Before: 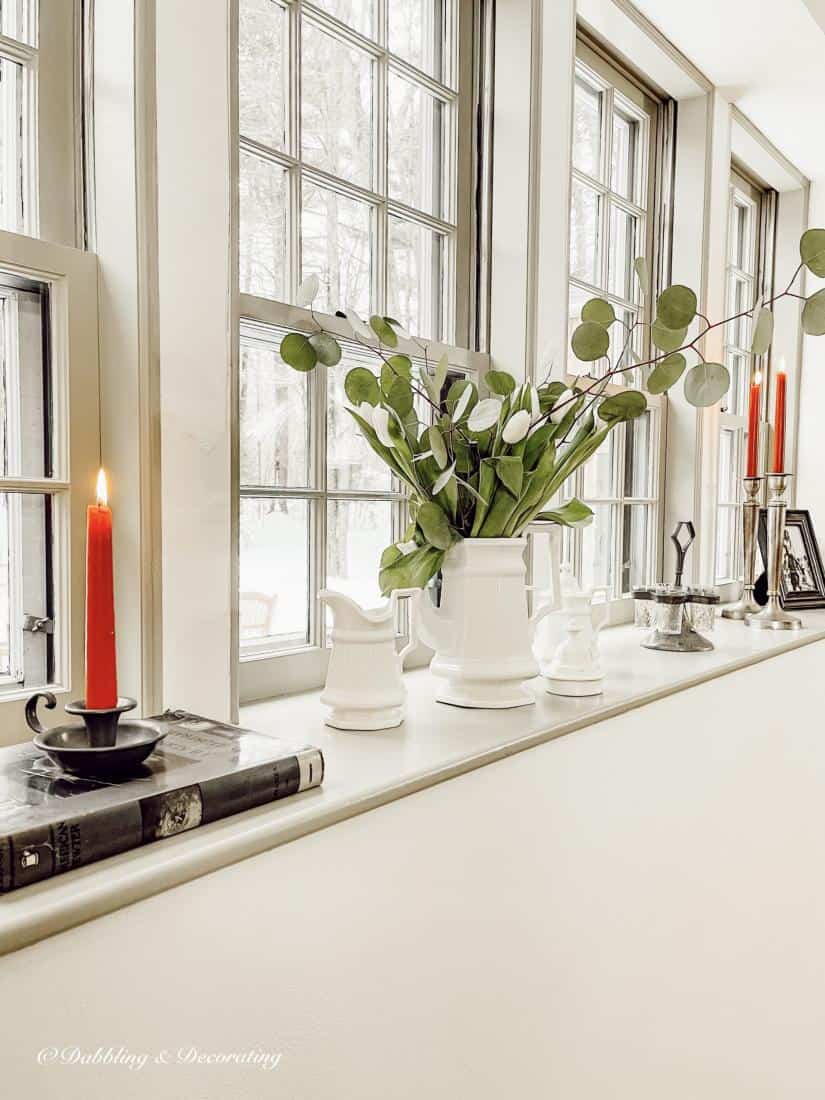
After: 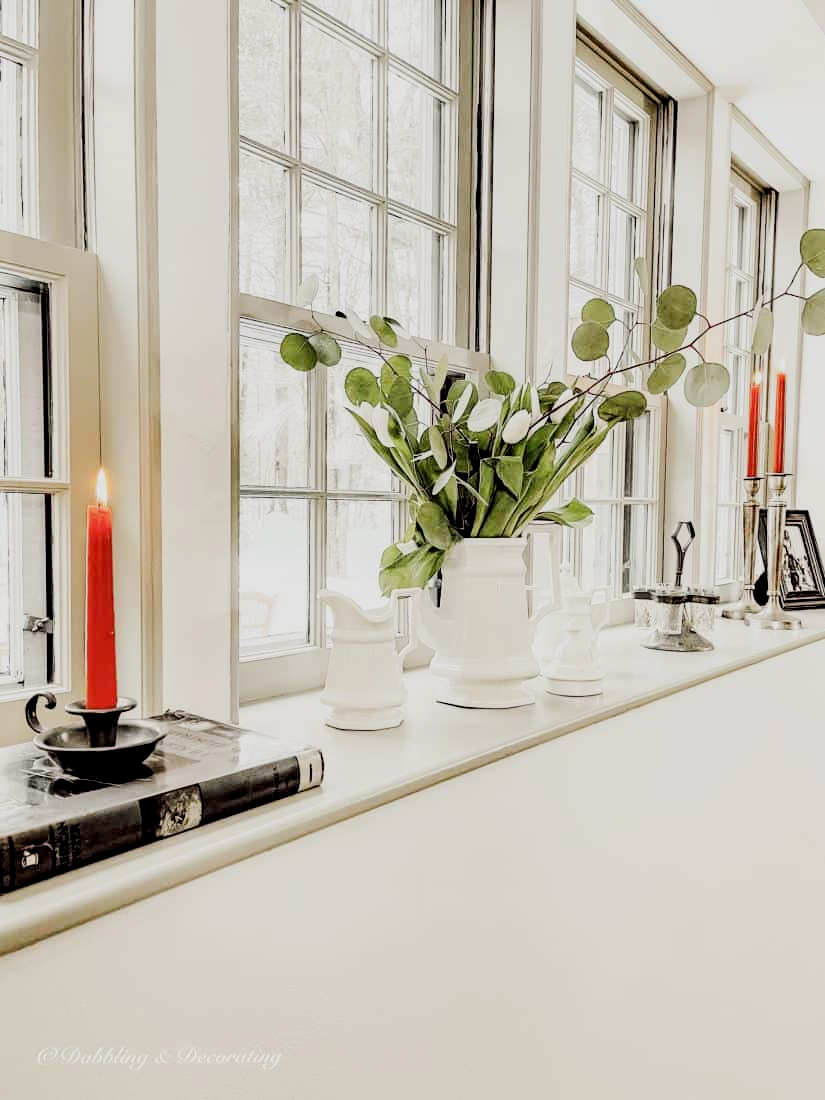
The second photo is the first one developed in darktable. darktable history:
exposure: black level correction 0.005, exposure 0.282 EV, compensate highlight preservation false
filmic rgb: black relative exposure -7.17 EV, white relative exposure 5.37 EV, hardness 3.02, enable highlight reconstruction true
tone equalizer: -8 EV -0.414 EV, -7 EV -0.373 EV, -6 EV -0.372 EV, -5 EV -0.209 EV, -3 EV 0.242 EV, -2 EV 0.336 EV, -1 EV 0.38 EV, +0 EV 0.445 EV, edges refinement/feathering 500, mask exposure compensation -1.57 EV, preserve details no
local contrast: highlights 100%, shadows 103%, detail 119%, midtone range 0.2
